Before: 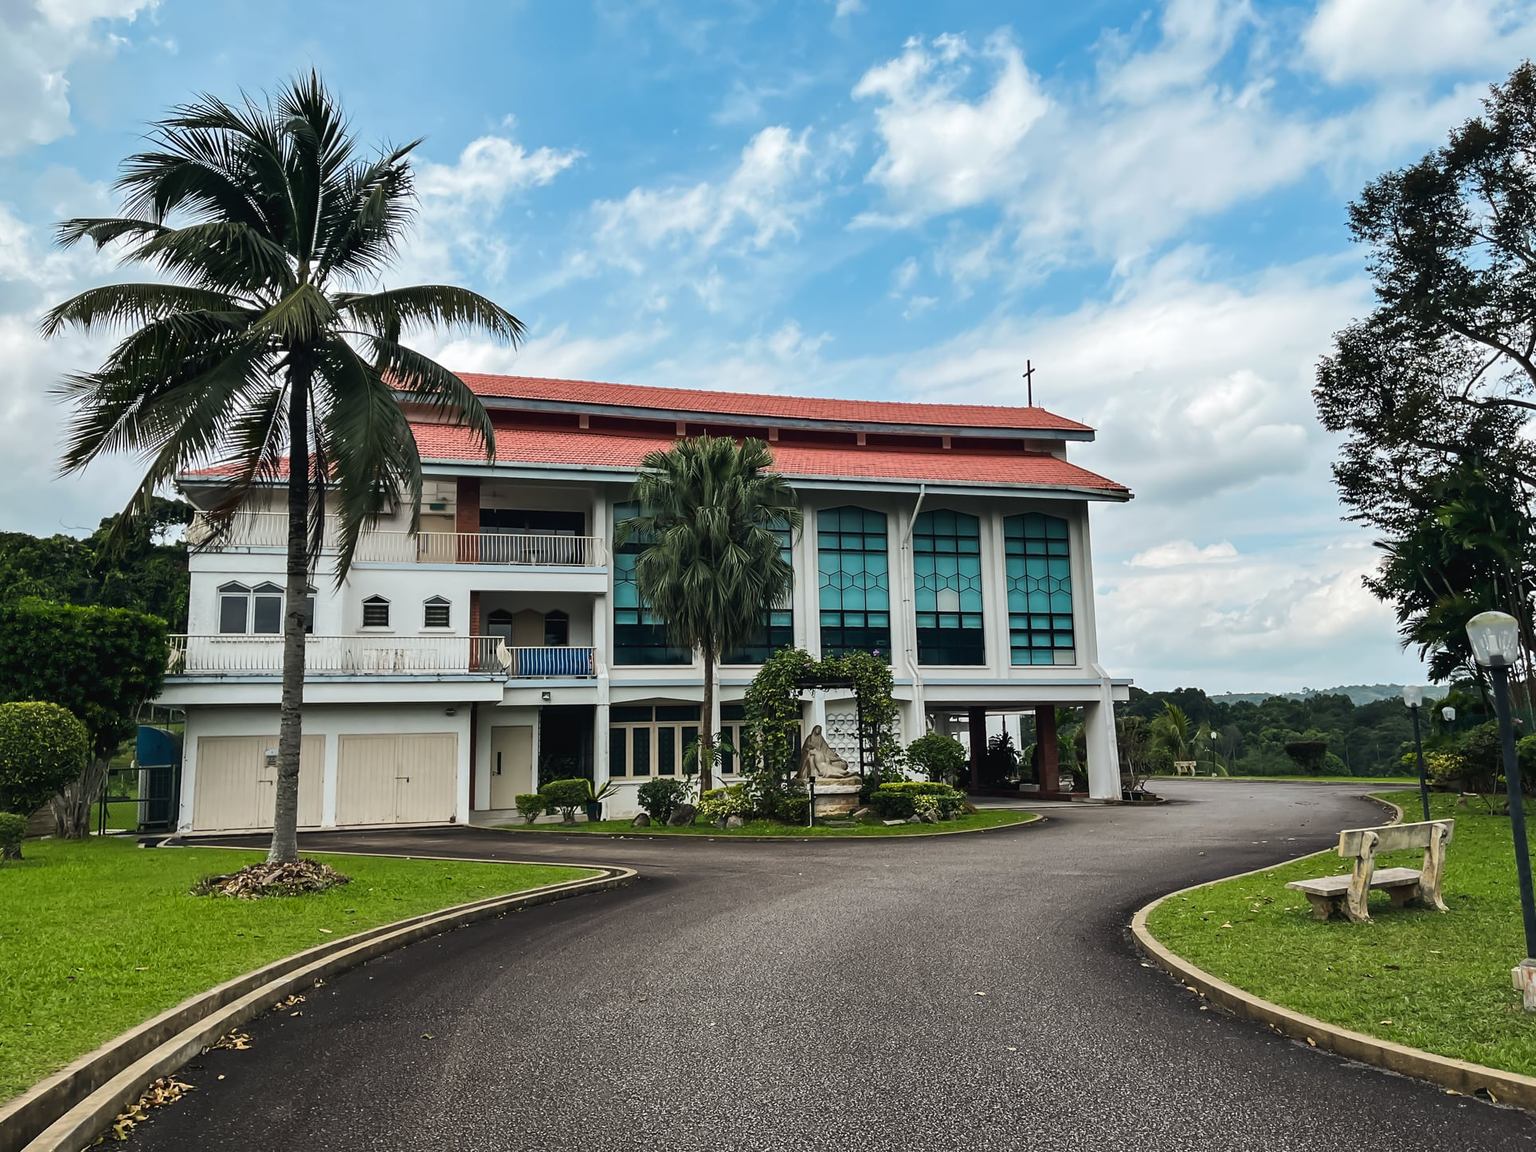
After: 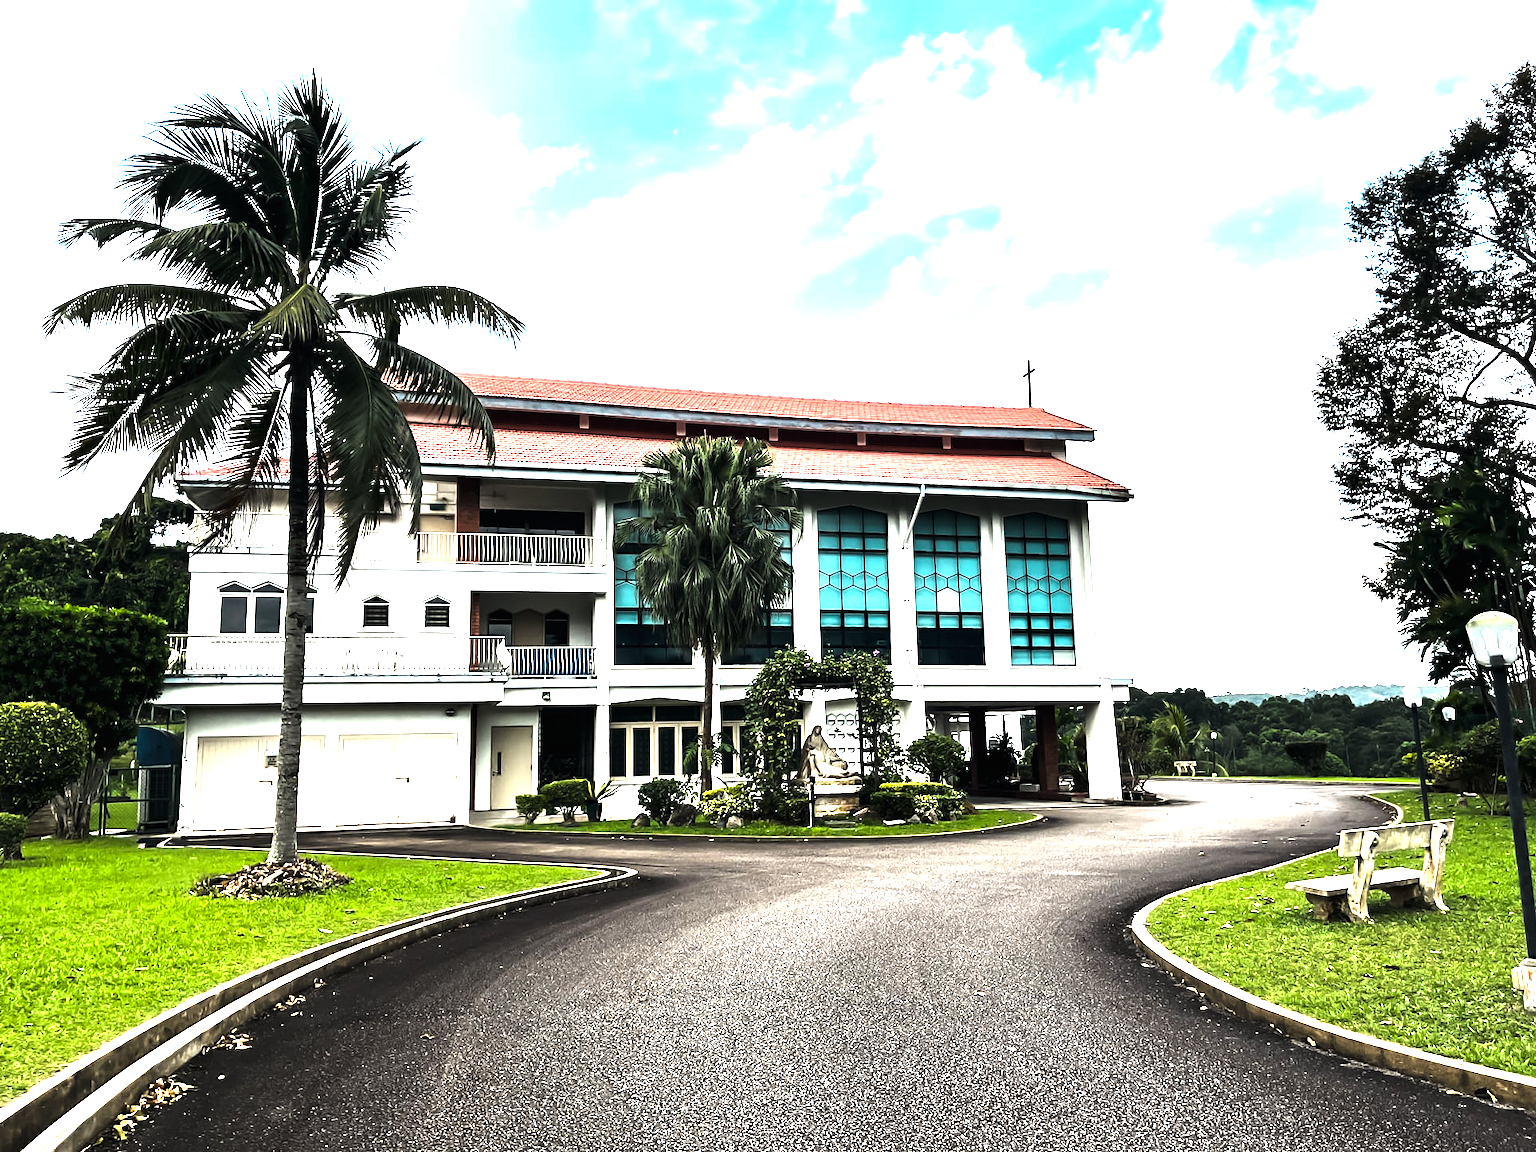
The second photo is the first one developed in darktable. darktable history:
tone curve: curves: ch0 [(0, 0) (0.042, 0.01) (0.223, 0.123) (0.59, 0.574) (0.802, 0.868) (1, 1)], color space Lab, linked channels, preserve colors none
levels: white 99.9%, levels [0, 0.281, 0.562]
